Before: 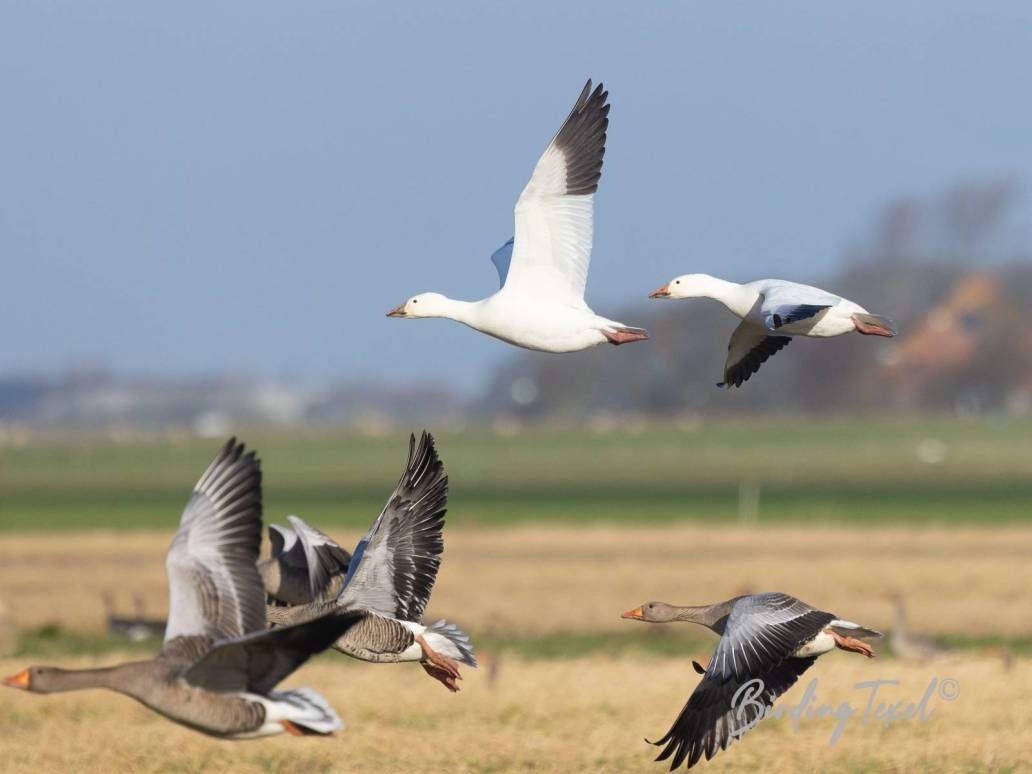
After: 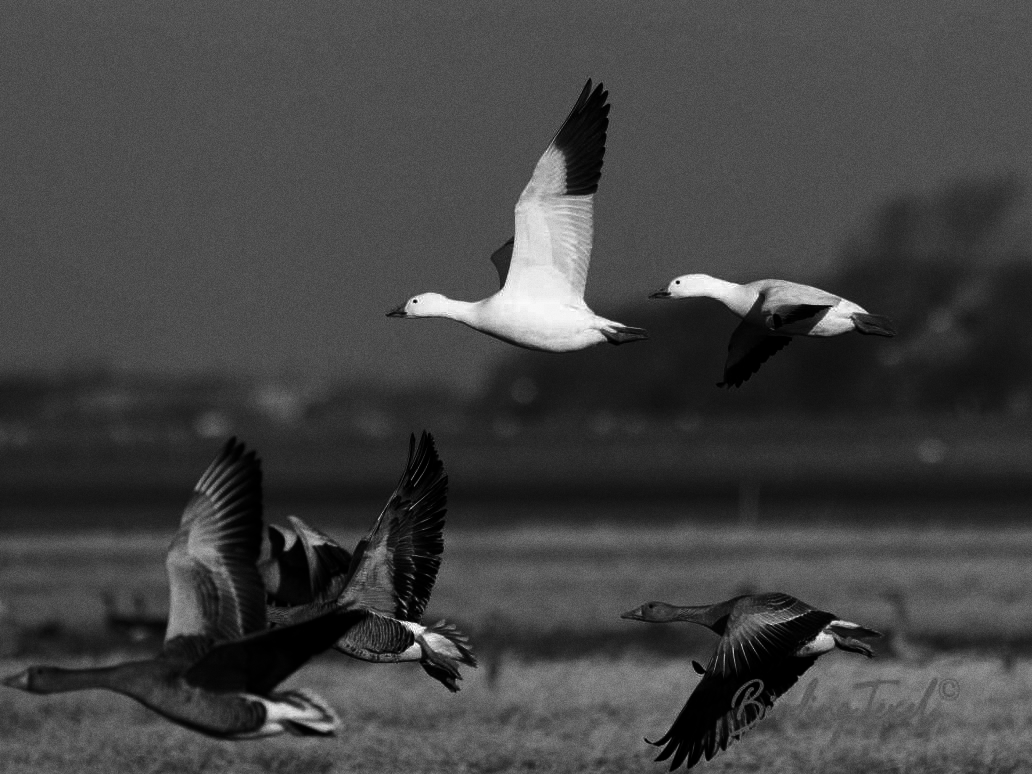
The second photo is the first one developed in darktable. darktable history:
contrast brightness saturation: contrast 0.02, brightness -1, saturation -1
grain: coarseness 0.47 ISO
